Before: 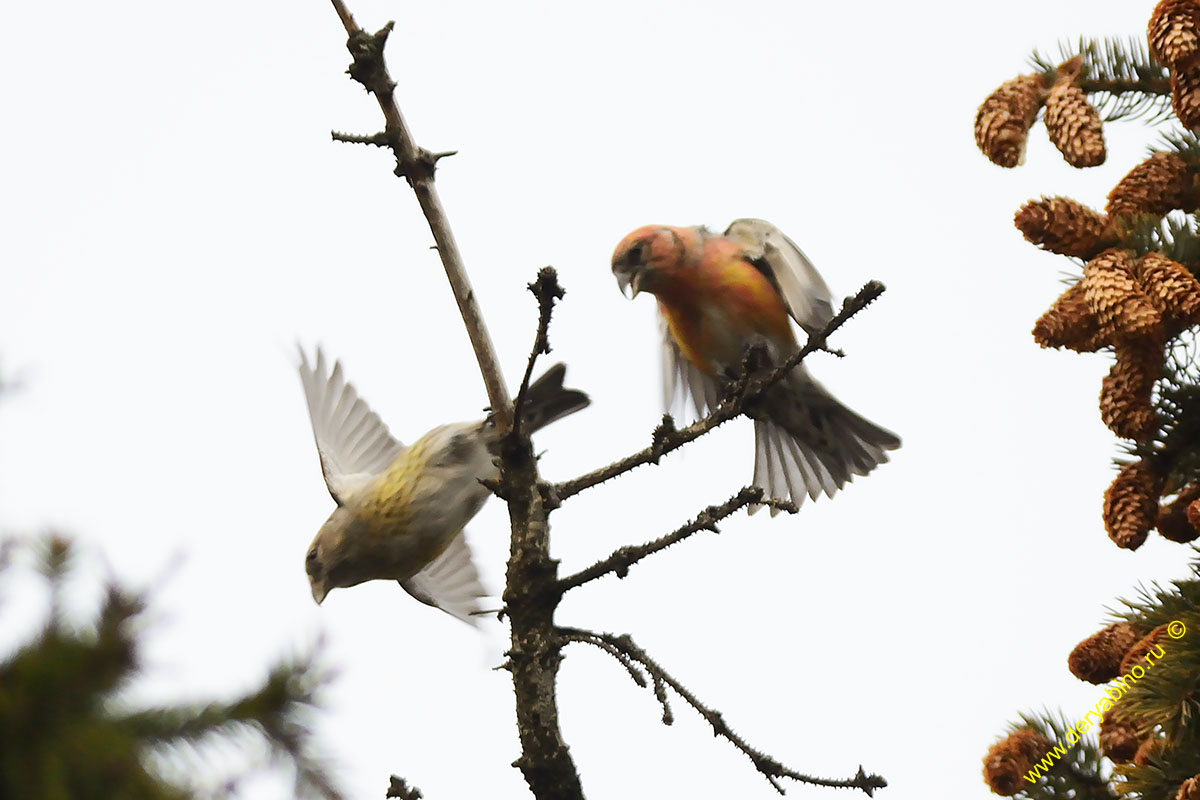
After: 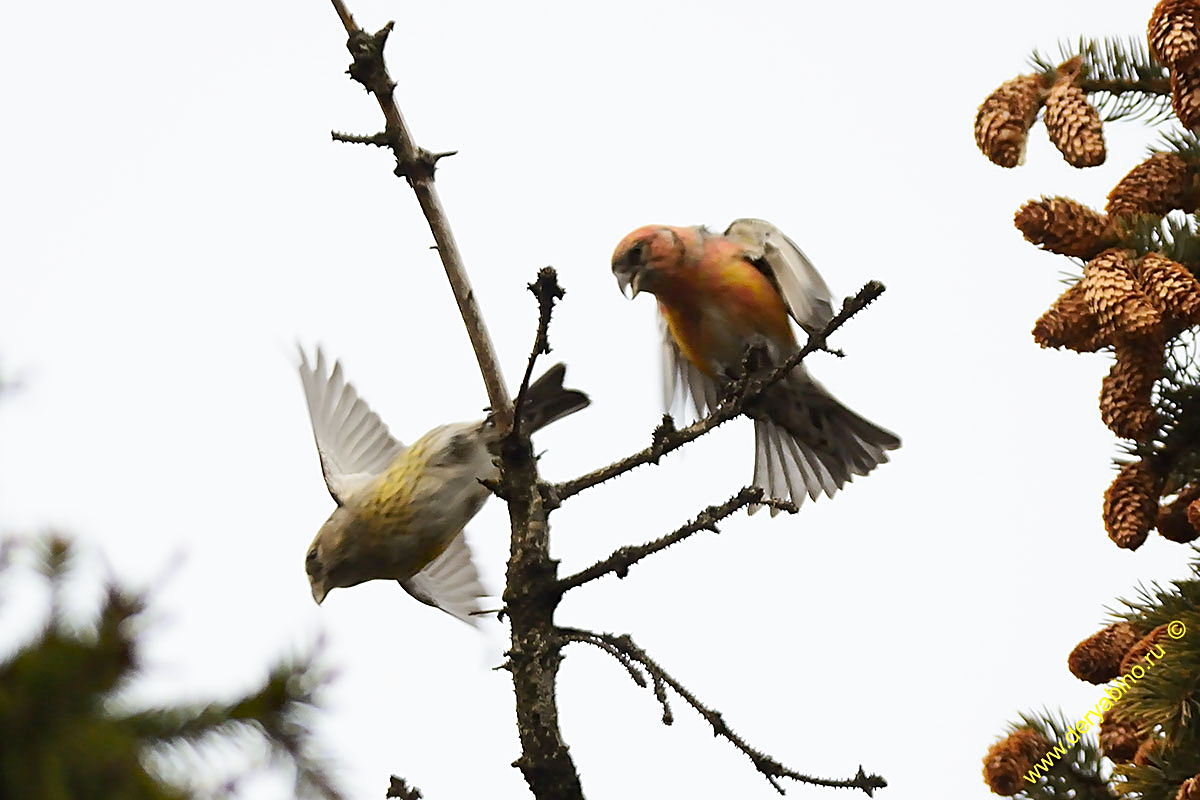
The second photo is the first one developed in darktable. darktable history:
sharpen: on, module defaults
haze removal: strength 0.295, distance 0.256, compatibility mode true
